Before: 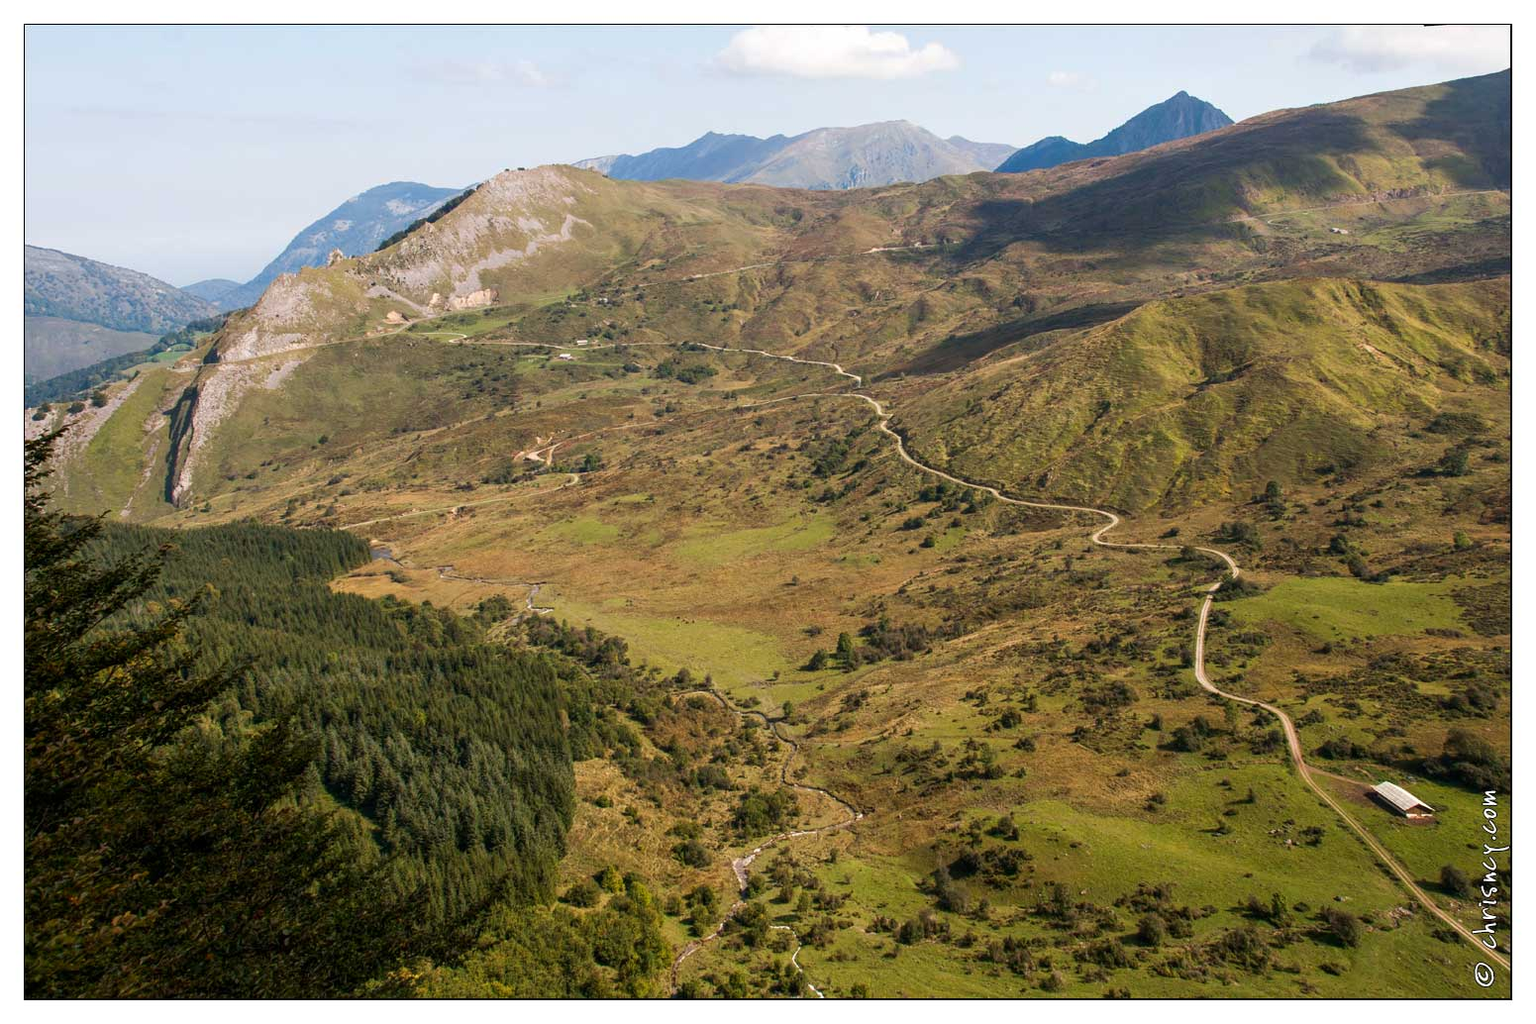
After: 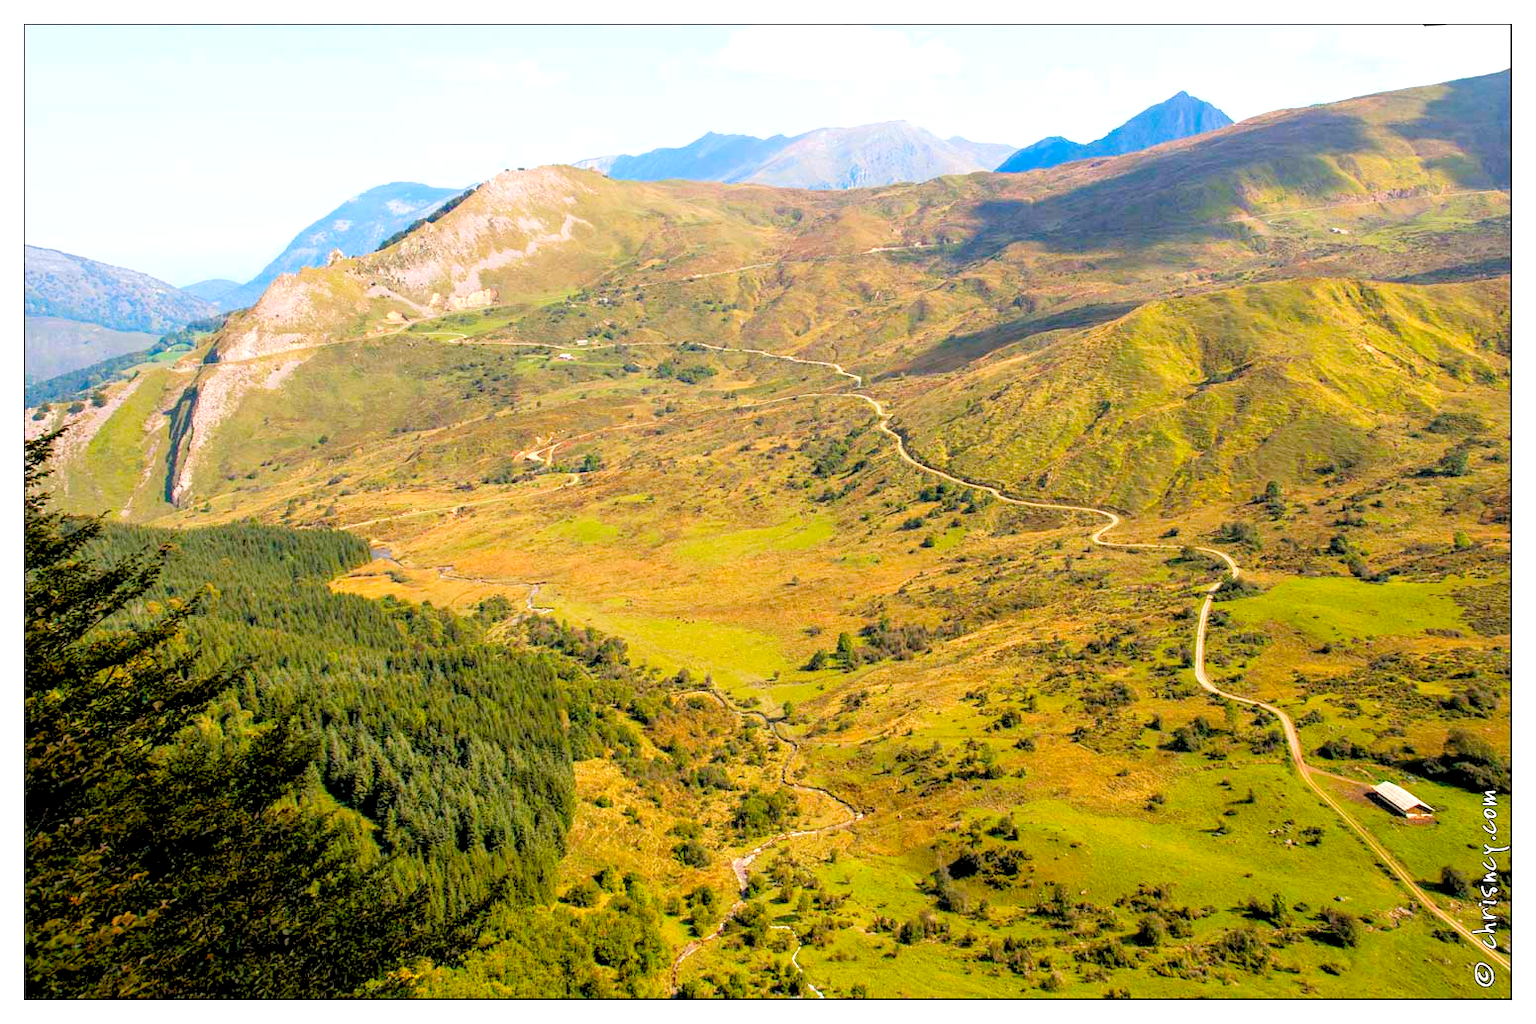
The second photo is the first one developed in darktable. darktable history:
levels: levels [0.093, 0.434, 0.988]
color balance rgb: perceptual saturation grading › global saturation 20%, global vibrance 20%
exposure: black level correction 0.001, exposure 0.5 EV, compensate exposure bias true, compensate highlight preservation false
